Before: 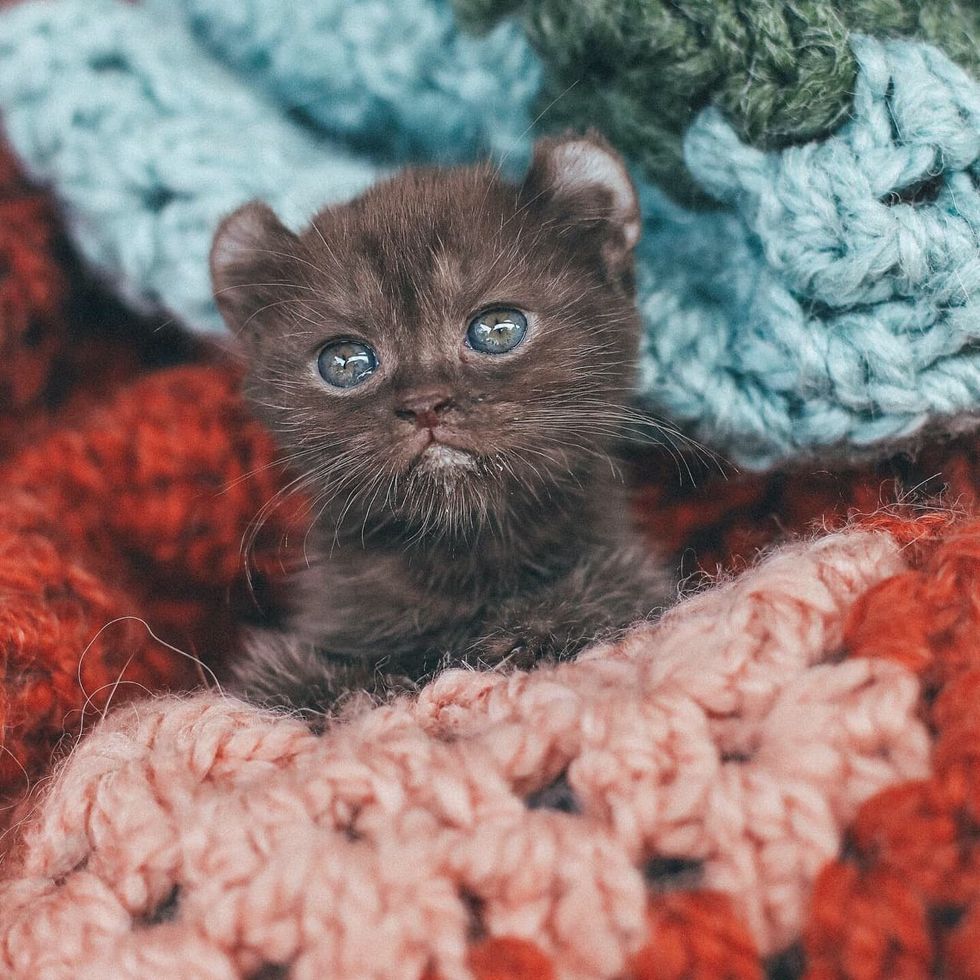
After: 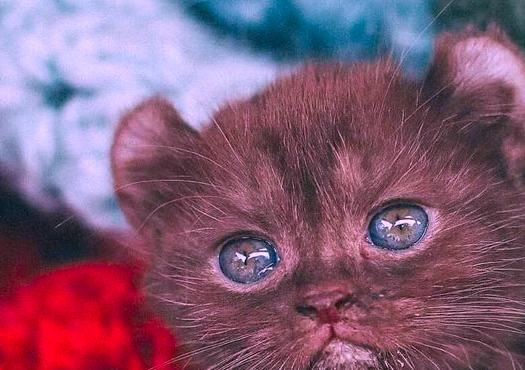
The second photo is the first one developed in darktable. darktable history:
color correction: highlights a* 19.5, highlights b* -11.53, saturation 1.69
exposure: compensate highlight preservation false
crop: left 10.121%, top 10.631%, right 36.218%, bottom 51.526%
